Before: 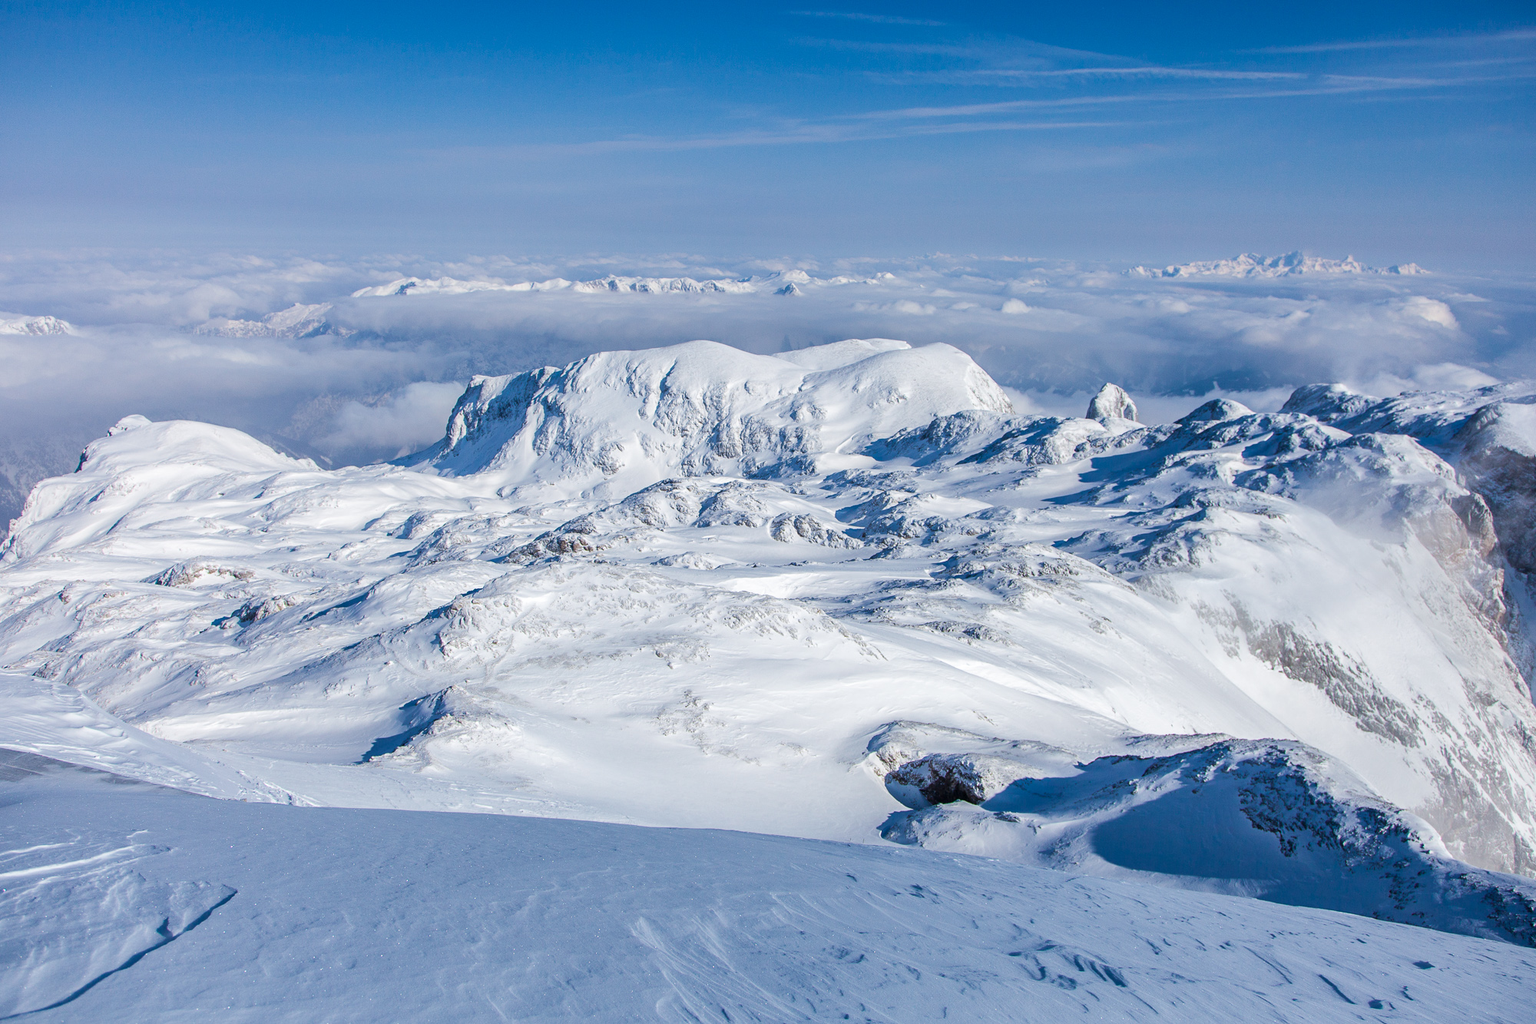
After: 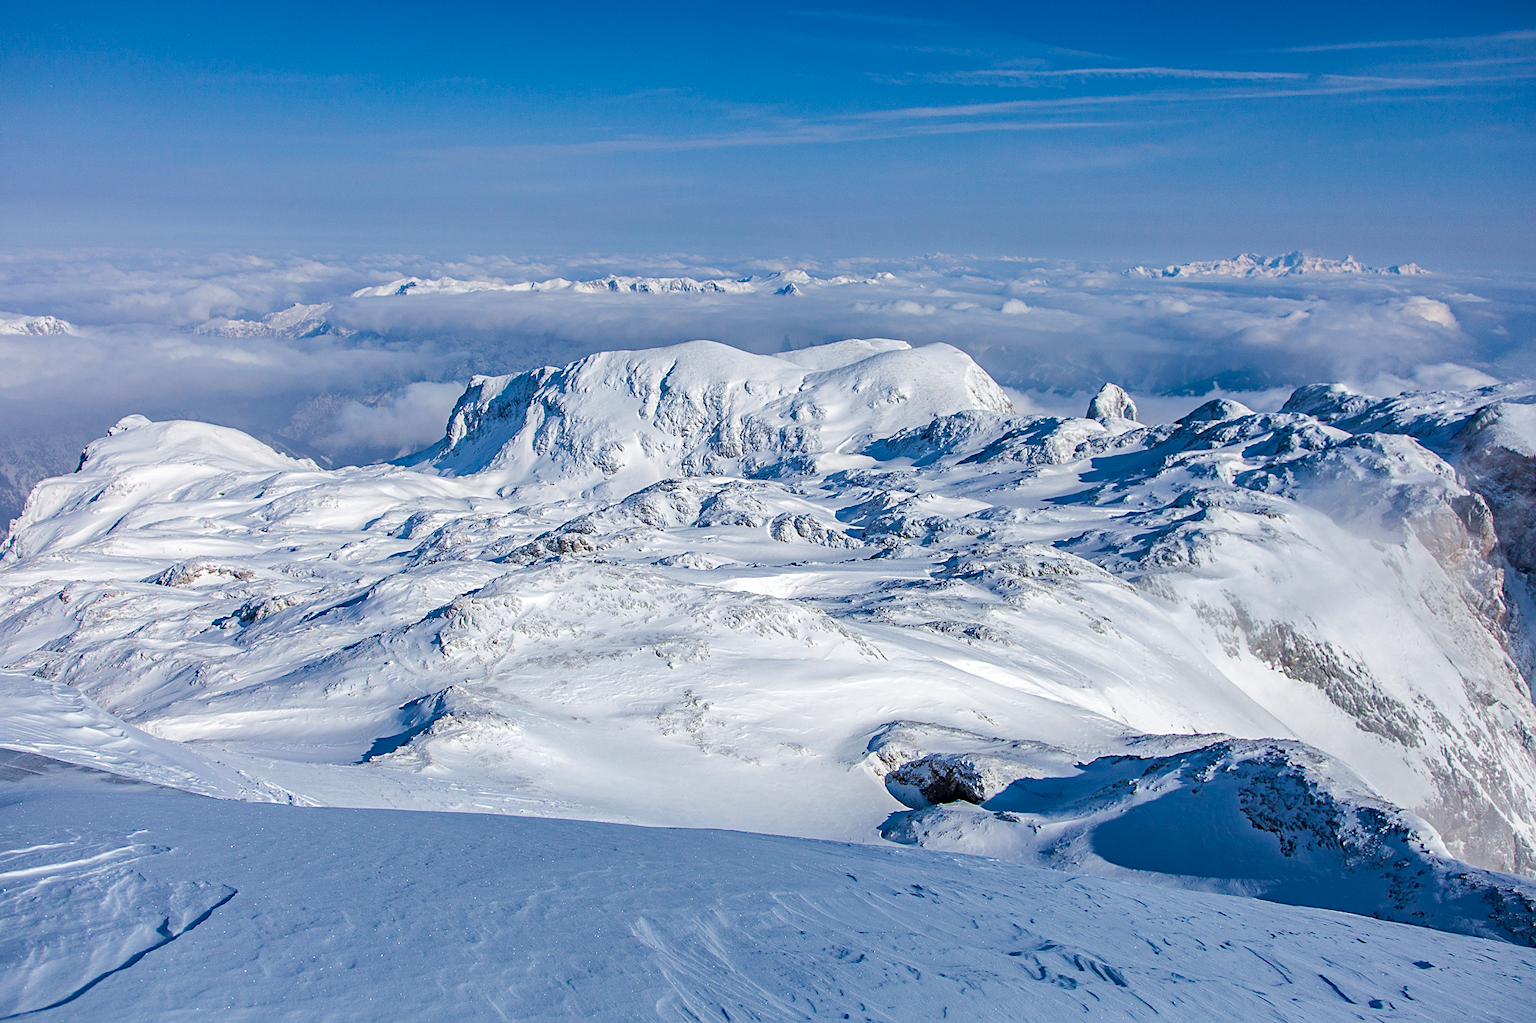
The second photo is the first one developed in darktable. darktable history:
haze removal: strength 0.302, distance 0.255, compatibility mode true, adaptive false
sharpen: radius 1.91, amount 0.406, threshold 1.337
